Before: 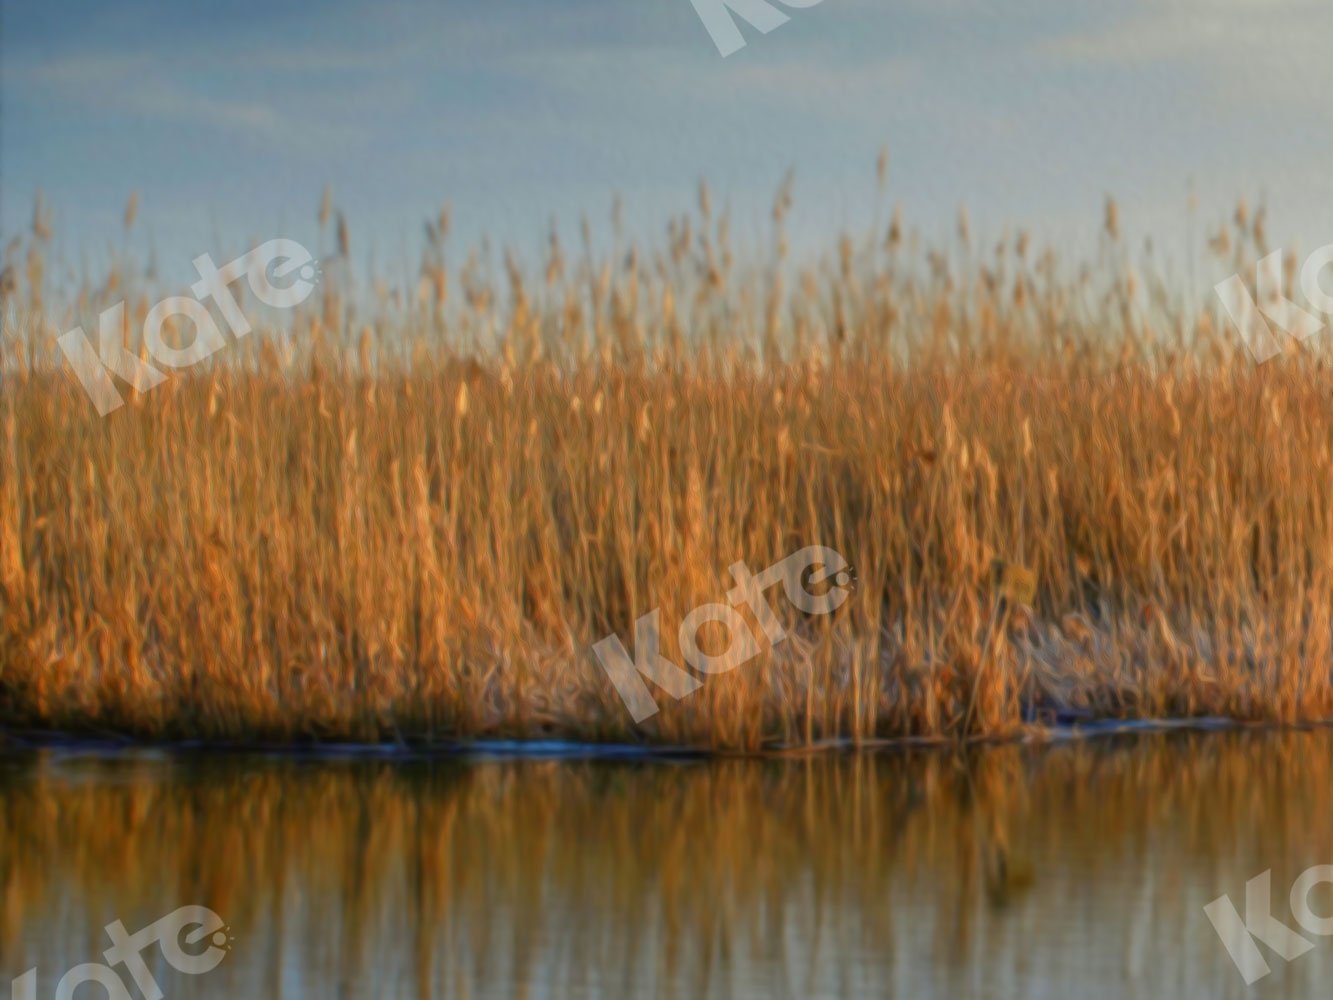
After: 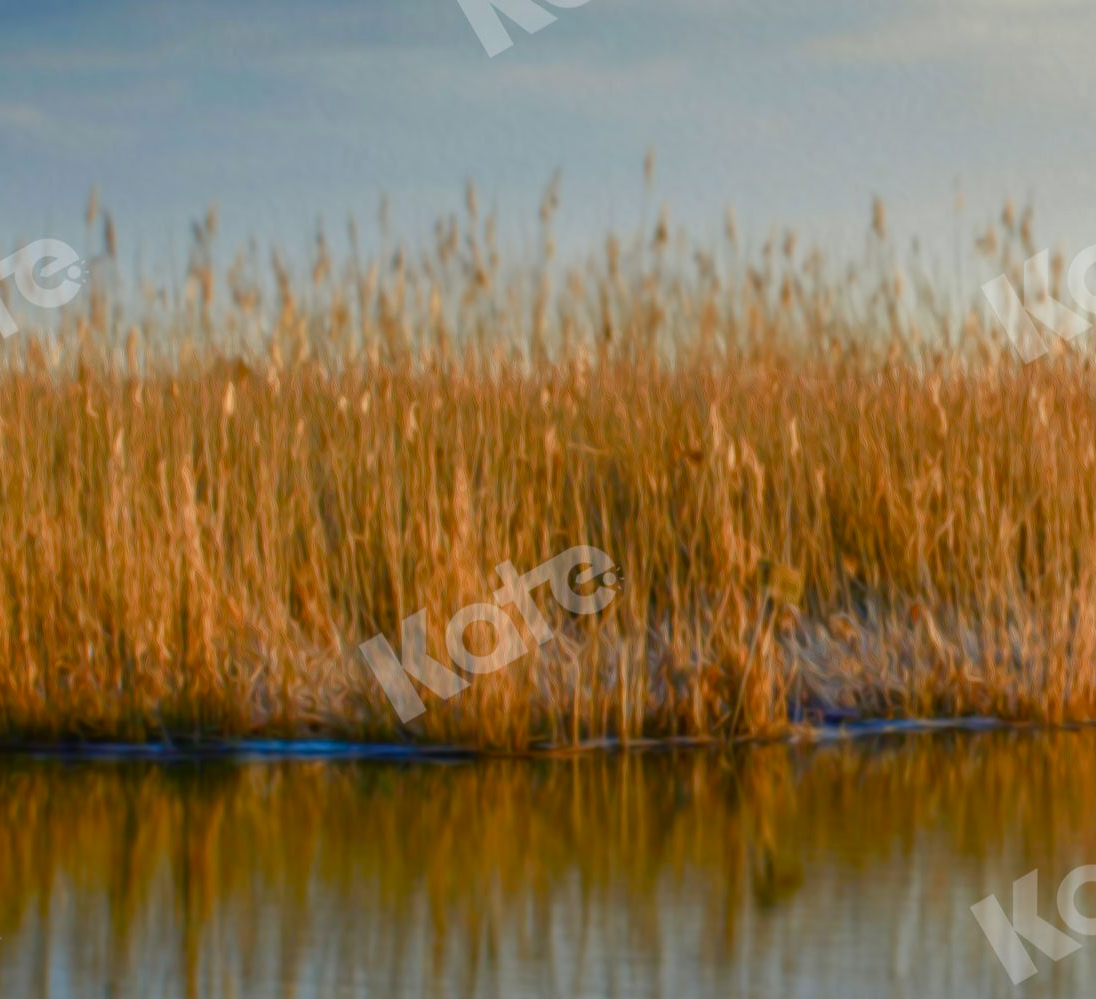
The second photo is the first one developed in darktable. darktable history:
crop: left 17.48%, bottom 0.027%
tone equalizer: smoothing diameter 24.78%, edges refinement/feathering 10.28, preserve details guided filter
color balance rgb: perceptual saturation grading › global saturation 20%, perceptual saturation grading › highlights -49.777%, perceptual saturation grading › shadows 25.446%, global vibrance 20%
